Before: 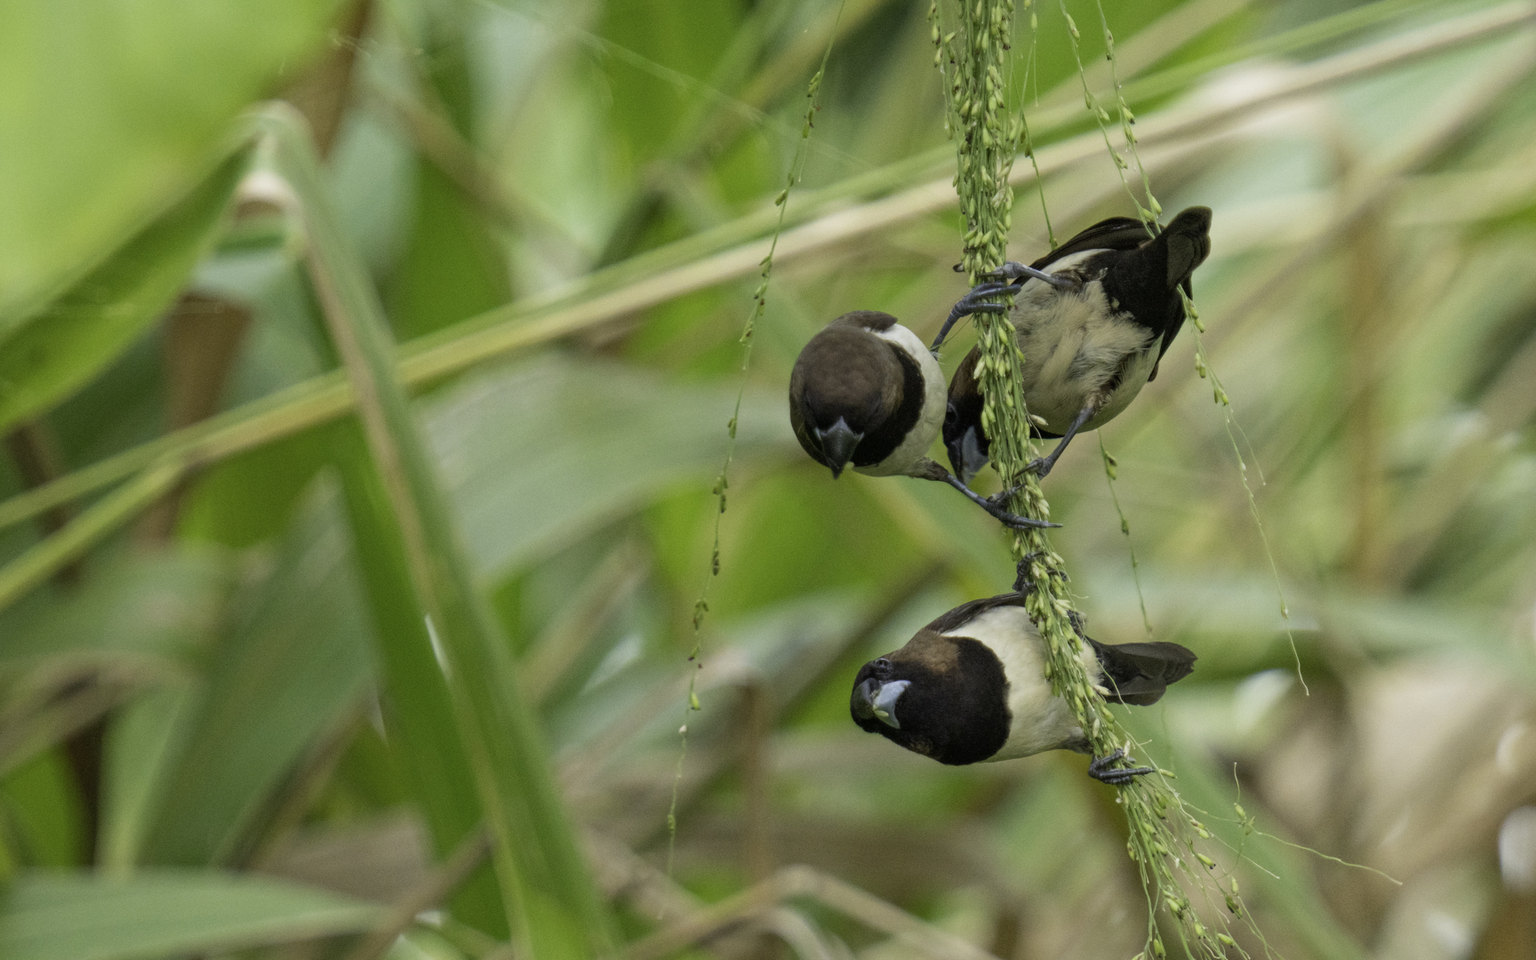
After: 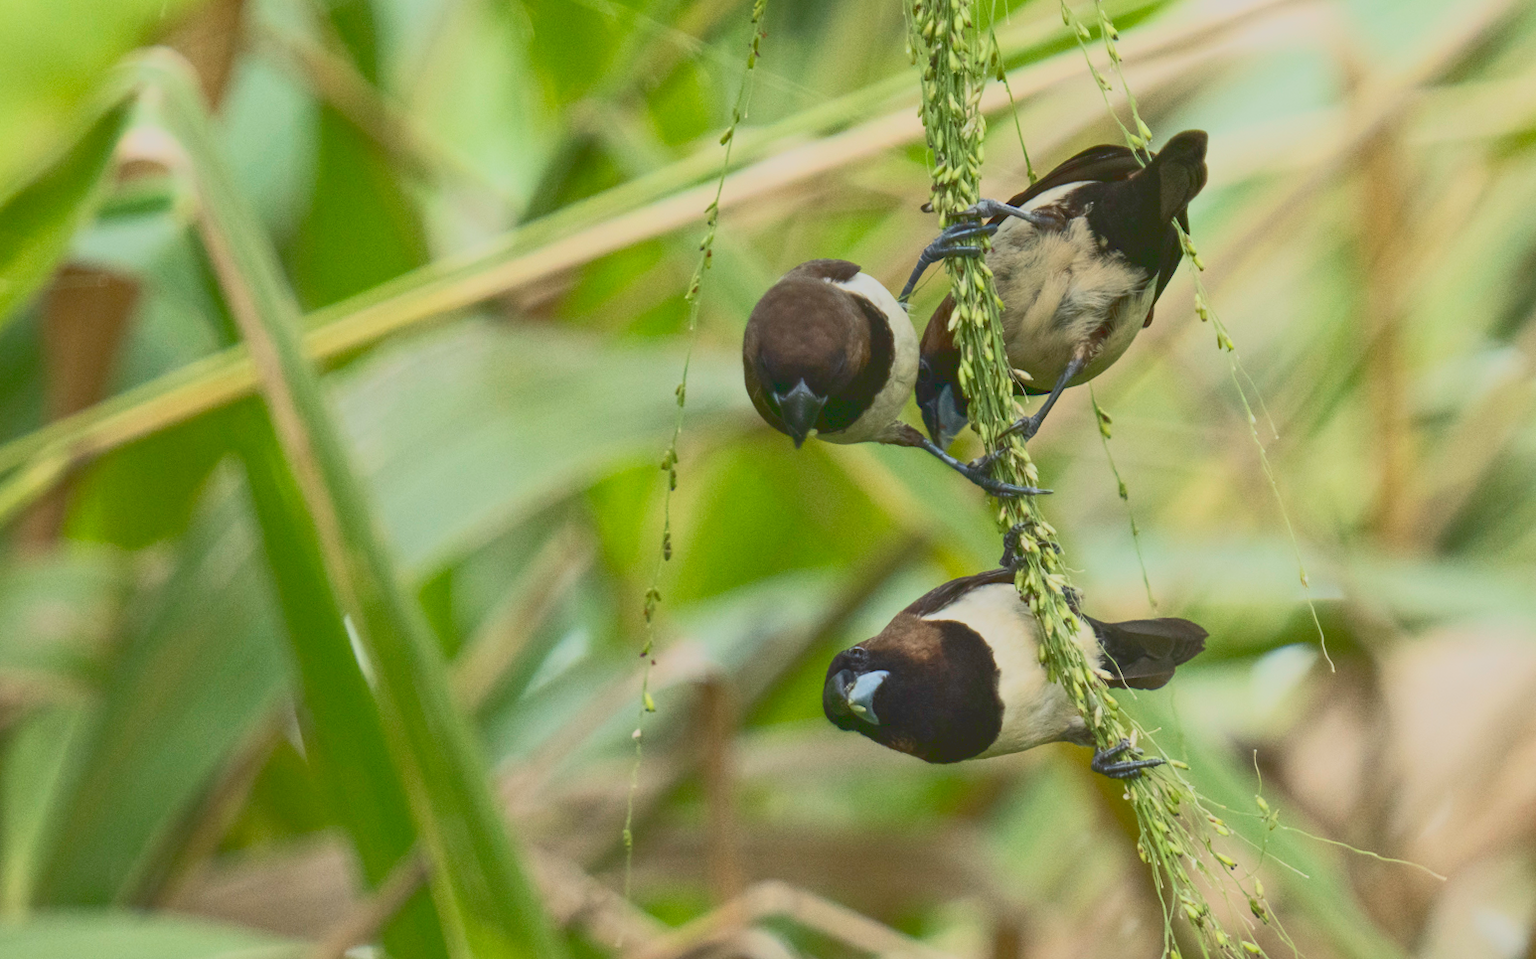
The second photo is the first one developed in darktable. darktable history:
crop and rotate: angle 1.96°, left 5.673%, top 5.673%
tone curve: curves: ch0 [(0, 0.148) (0.191, 0.225) (0.39, 0.373) (0.669, 0.716) (0.847, 0.818) (1, 0.839)]
